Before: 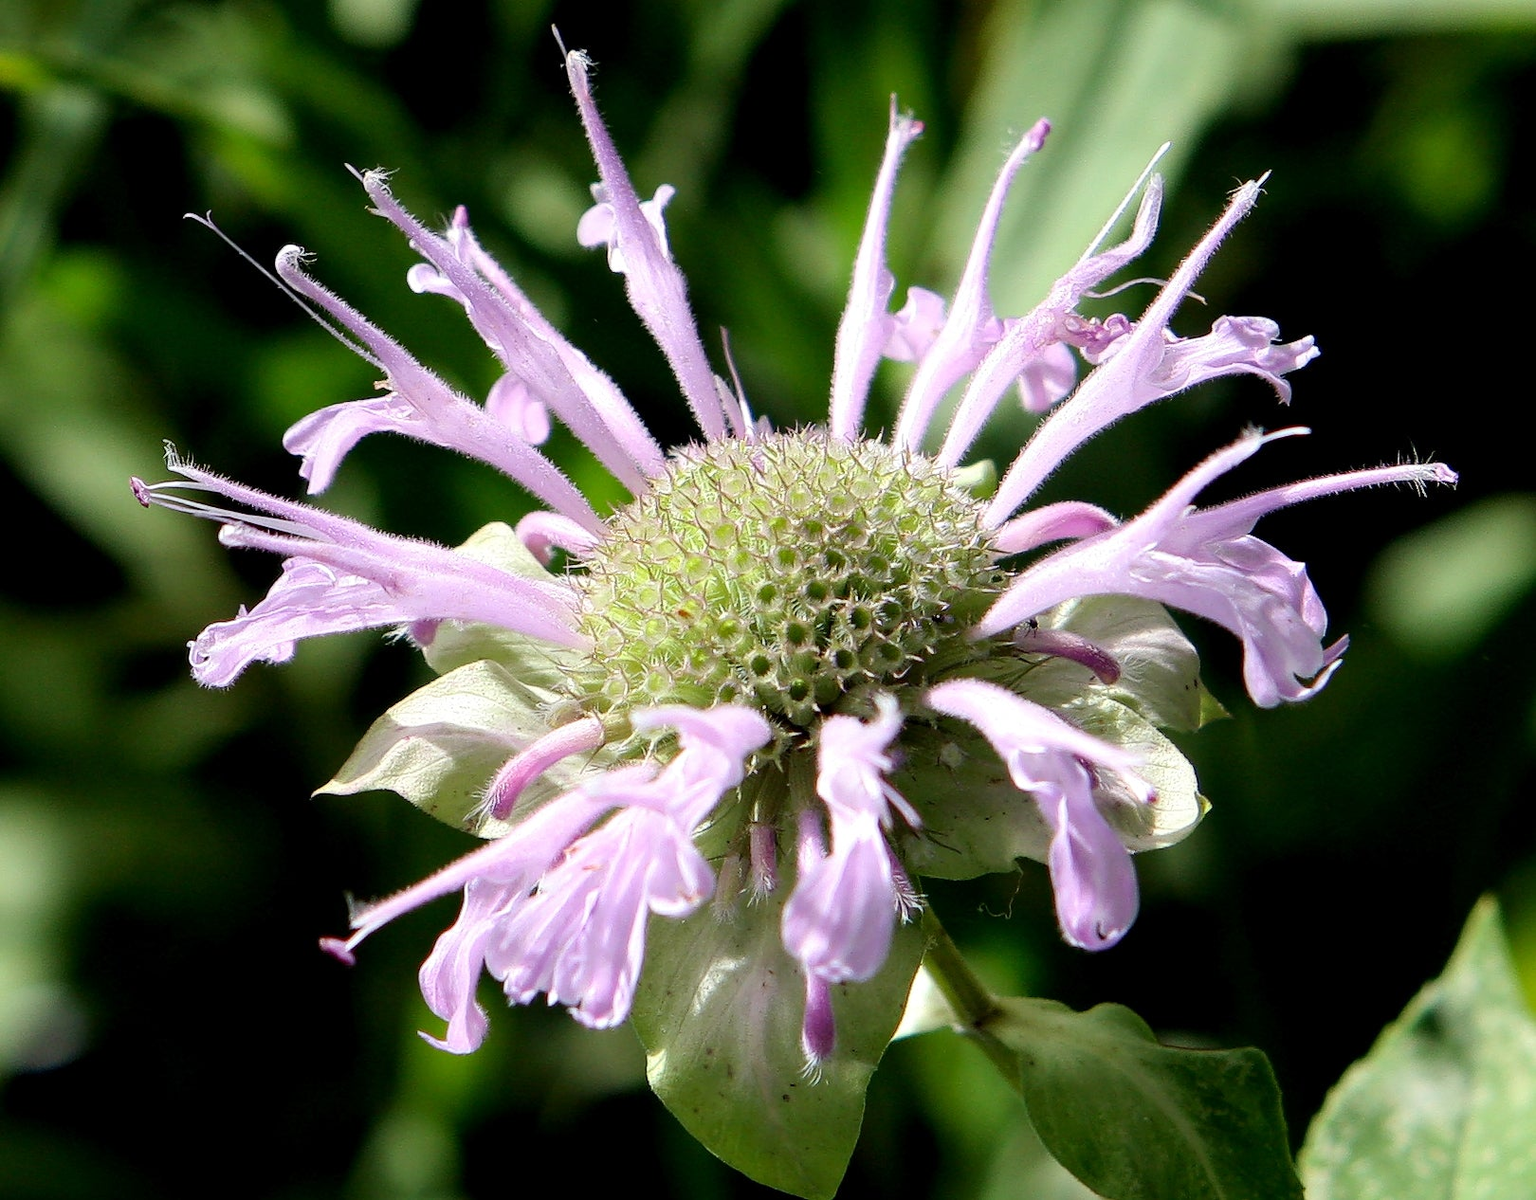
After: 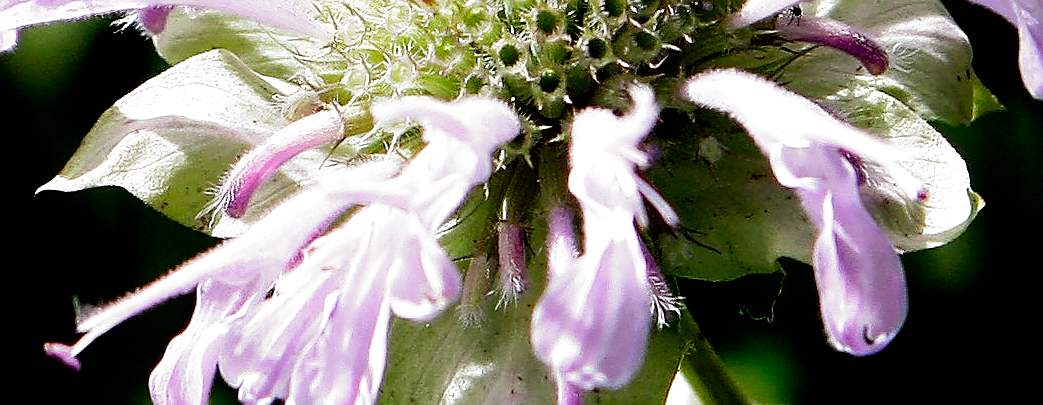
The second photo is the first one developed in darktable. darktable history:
sharpen: on, module defaults
crop: left 18.091%, top 51.13%, right 17.525%, bottom 16.85%
filmic rgb: black relative exposure -8.2 EV, white relative exposure 2.2 EV, threshold 3 EV, hardness 7.11, latitude 75%, contrast 1.325, highlights saturation mix -2%, shadows ↔ highlights balance 30%, preserve chrominance no, color science v5 (2021), contrast in shadows safe, contrast in highlights safe, enable highlight reconstruction true
